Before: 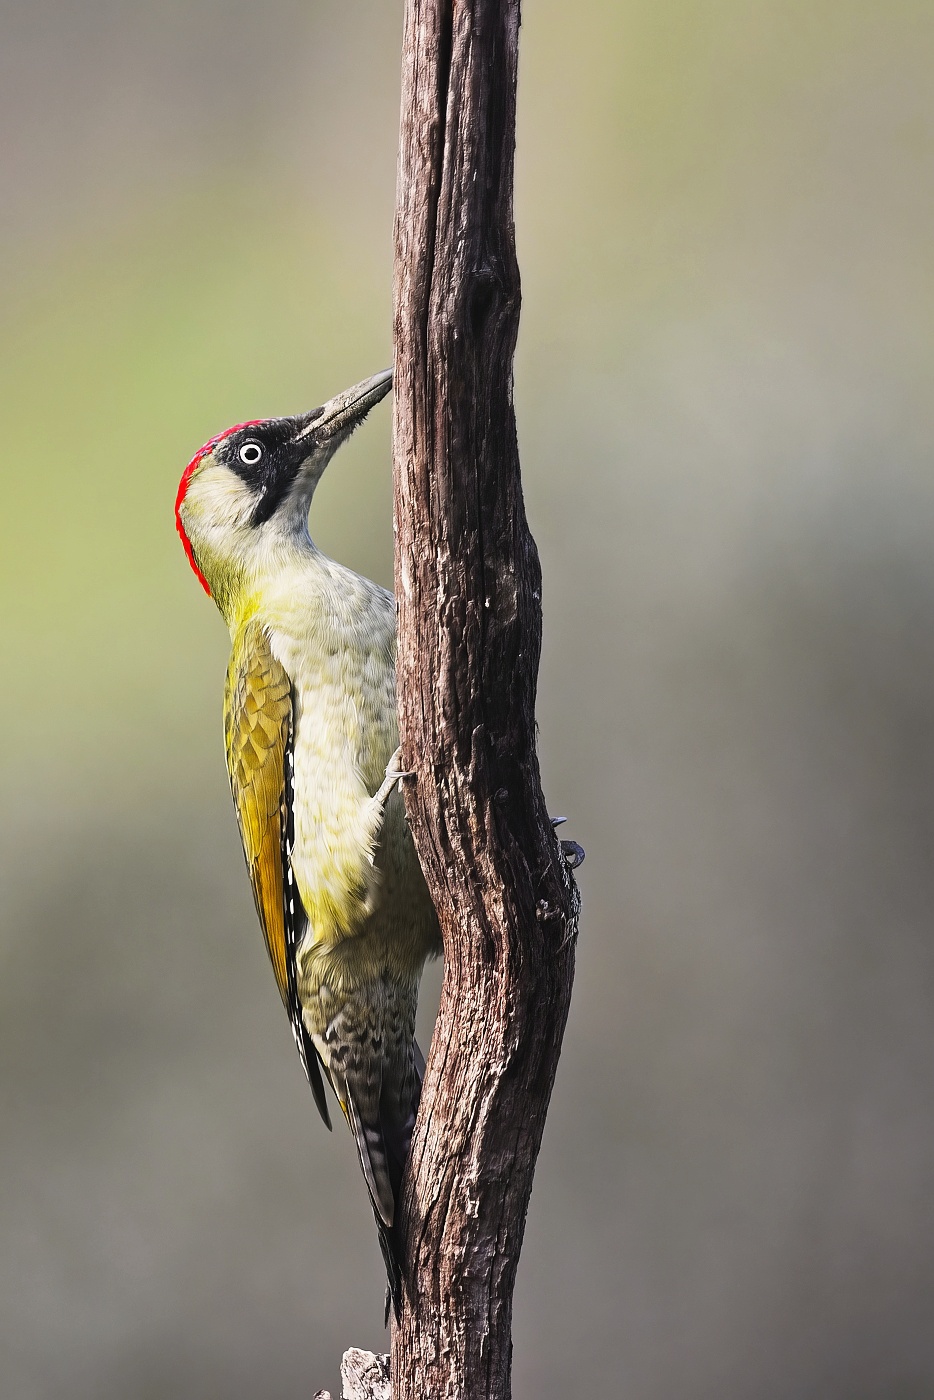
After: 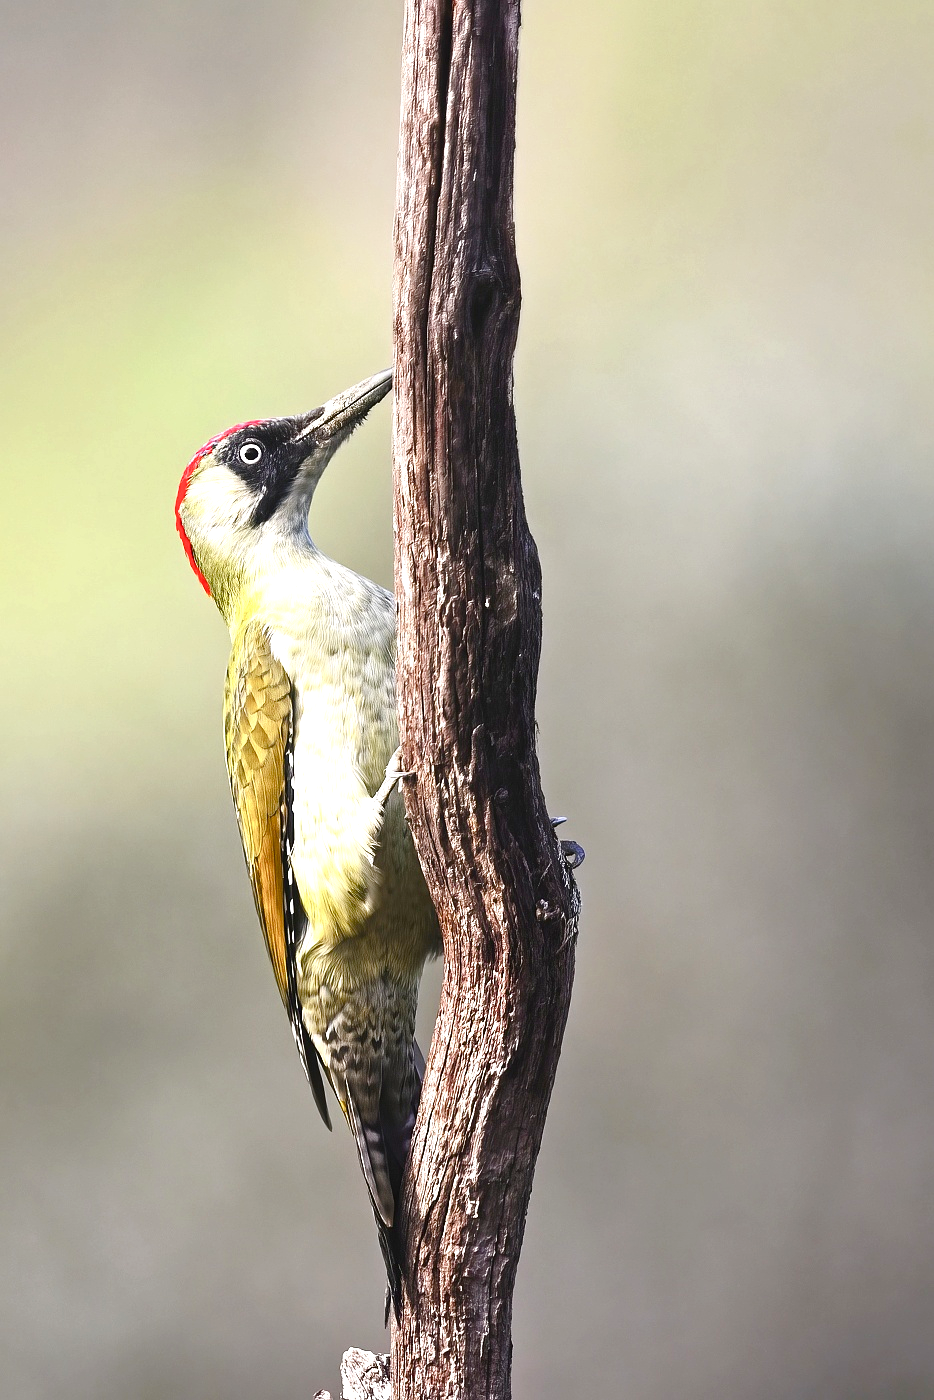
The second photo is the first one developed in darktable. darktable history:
color balance rgb: perceptual saturation grading › global saturation 20%, perceptual saturation grading › highlights -49.169%, perceptual saturation grading › shadows 26.182%, global vibrance 20%
exposure: black level correction 0, exposure 0.701 EV, compensate highlight preservation false
